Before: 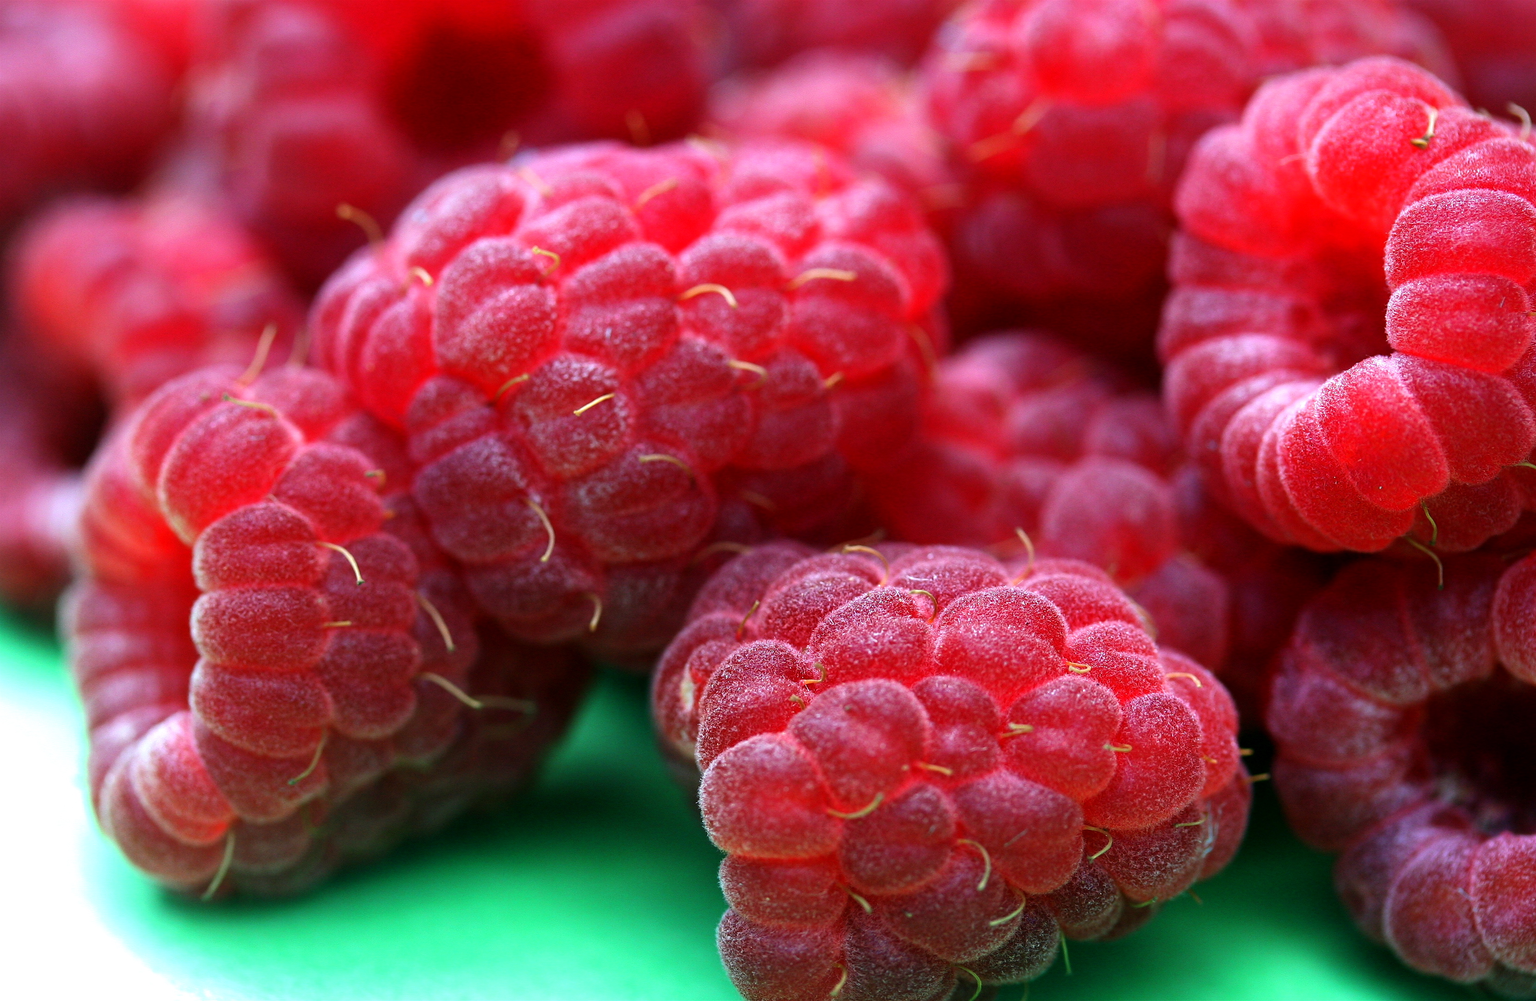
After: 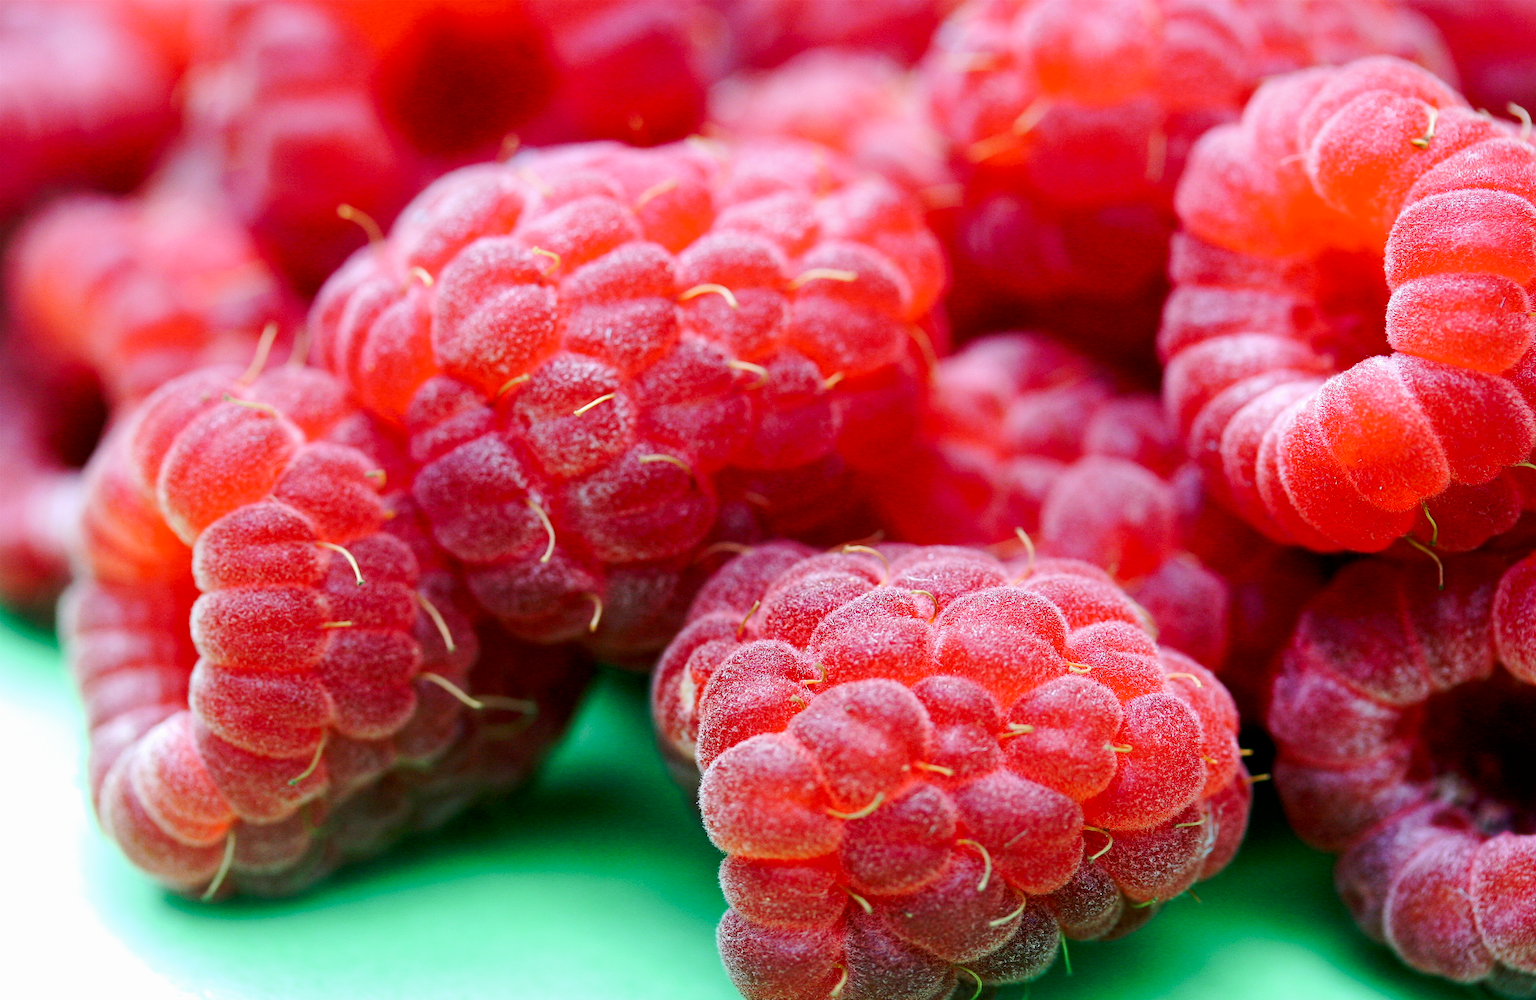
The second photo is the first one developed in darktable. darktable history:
tone curve: curves: ch0 [(0, 0) (0.037, 0.011) (0.131, 0.108) (0.279, 0.279) (0.476, 0.554) (0.617, 0.693) (0.704, 0.77) (0.813, 0.852) (0.916, 0.924) (1, 0.993)]; ch1 [(0, 0) (0.318, 0.278) (0.444, 0.427) (0.493, 0.492) (0.508, 0.502) (0.534, 0.531) (0.562, 0.571) (0.626, 0.667) (0.746, 0.764) (1, 1)]; ch2 [(0, 0) (0.316, 0.292) (0.381, 0.37) (0.423, 0.448) (0.476, 0.492) (0.502, 0.498) (0.522, 0.518) (0.533, 0.532) (0.586, 0.631) (0.634, 0.663) (0.7, 0.7) (0.861, 0.808) (1, 0.951)], preserve colors none
